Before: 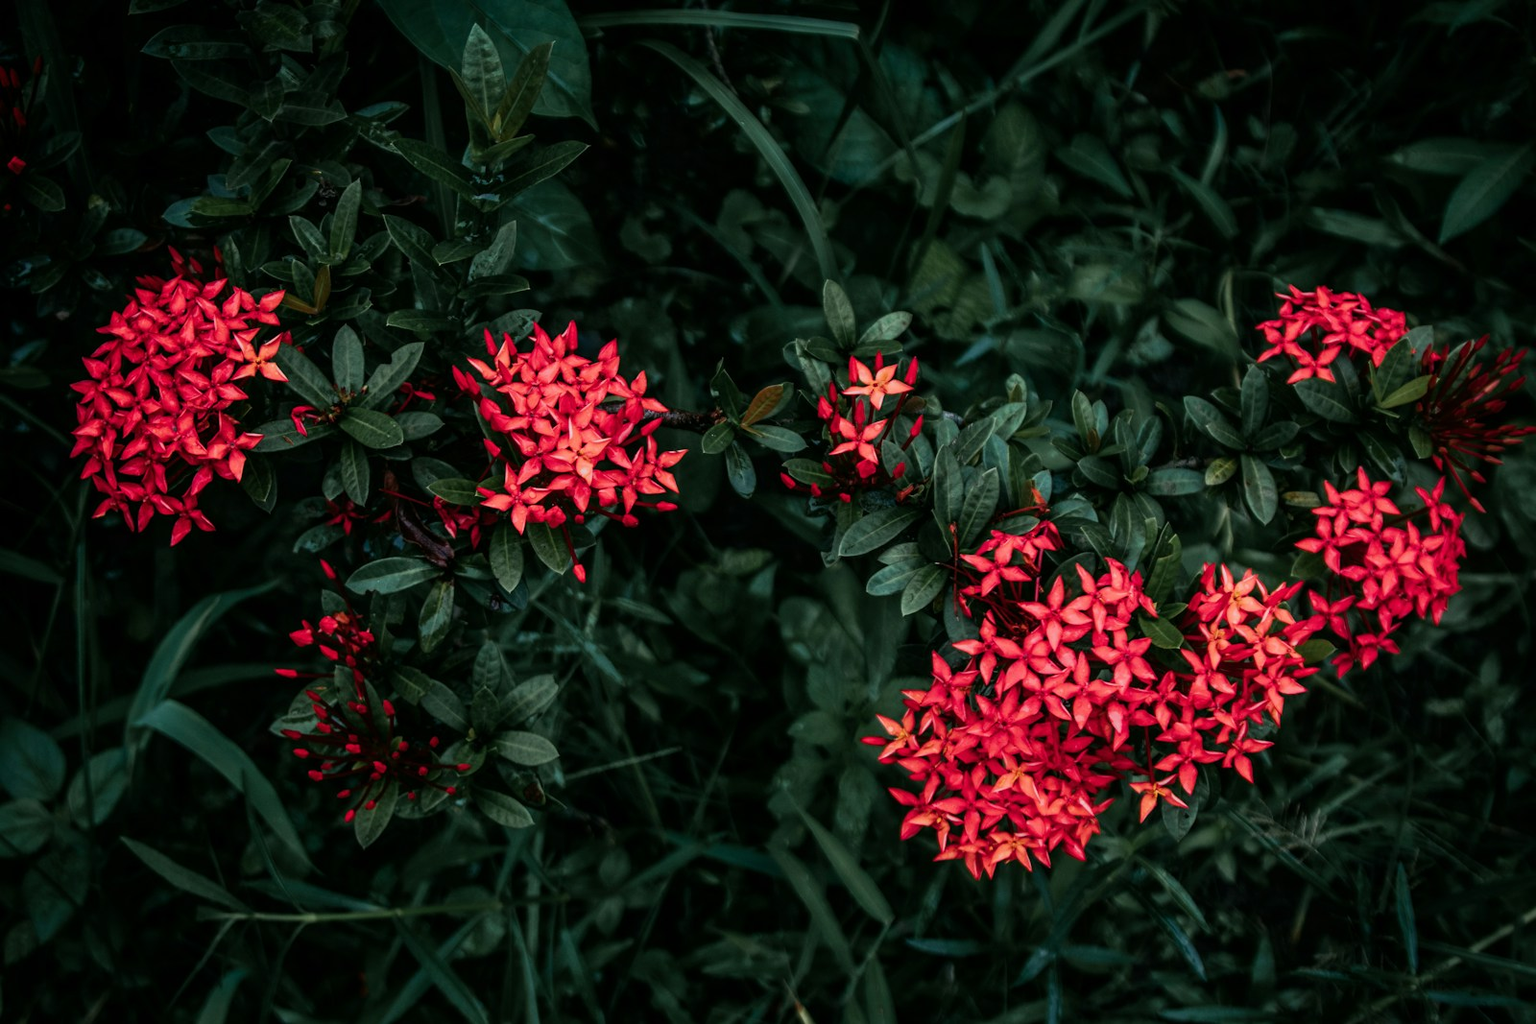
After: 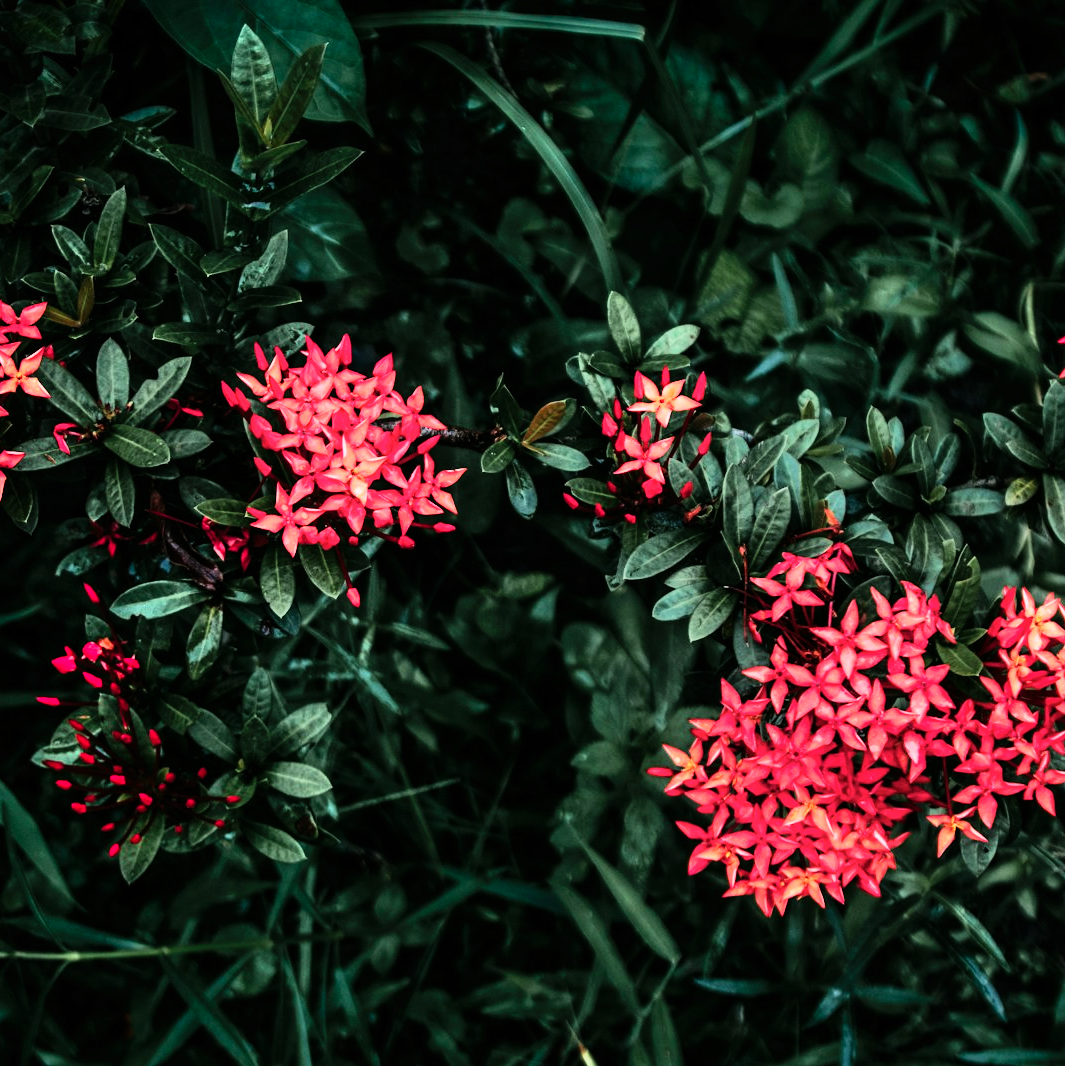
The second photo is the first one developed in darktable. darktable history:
shadows and highlights: low approximation 0.01, soften with gaussian
crop and rotate: left 15.65%, right 17.775%
tone equalizer: -8 EV -1.11 EV, -7 EV -1.02 EV, -6 EV -0.87 EV, -5 EV -0.579 EV, -3 EV 0.611 EV, -2 EV 0.885 EV, -1 EV 1.01 EV, +0 EV 1.06 EV
